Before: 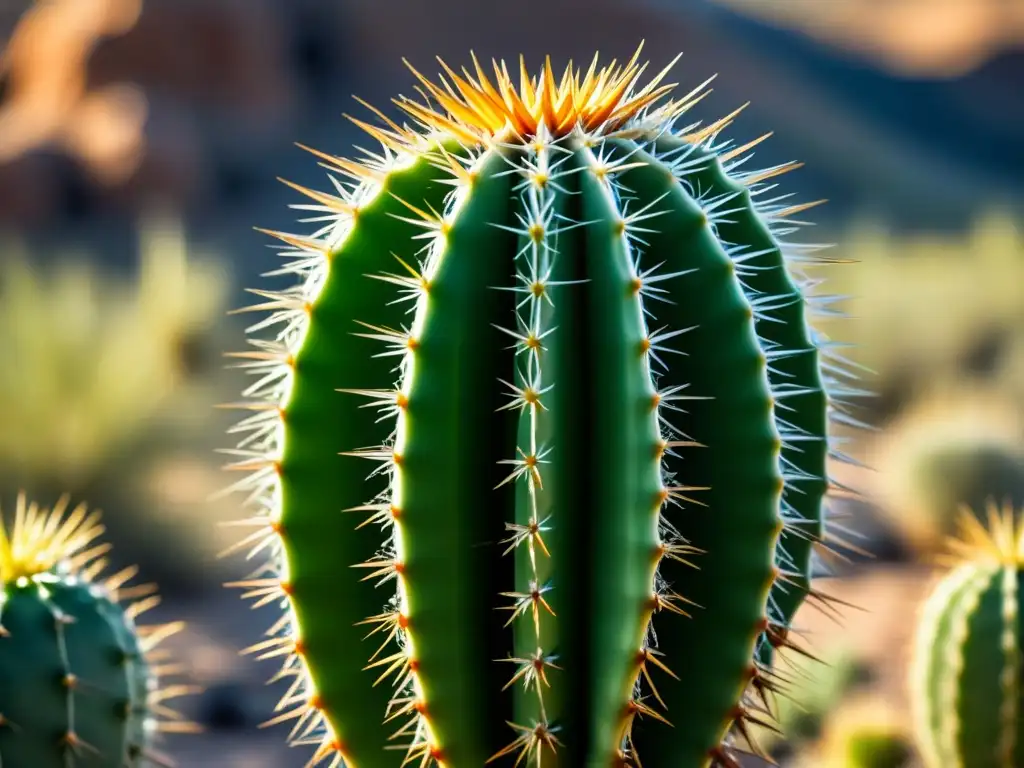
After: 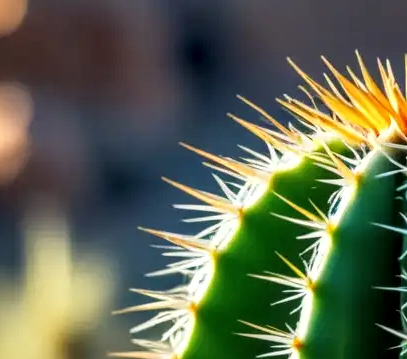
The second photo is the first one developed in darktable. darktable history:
local contrast: detail 130%
crop and rotate: left 11.297%, top 0.067%, right 48.936%, bottom 53.11%
shadows and highlights: shadows 47.14, highlights -41.16, soften with gaussian
tone equalizer: on, module defaults
